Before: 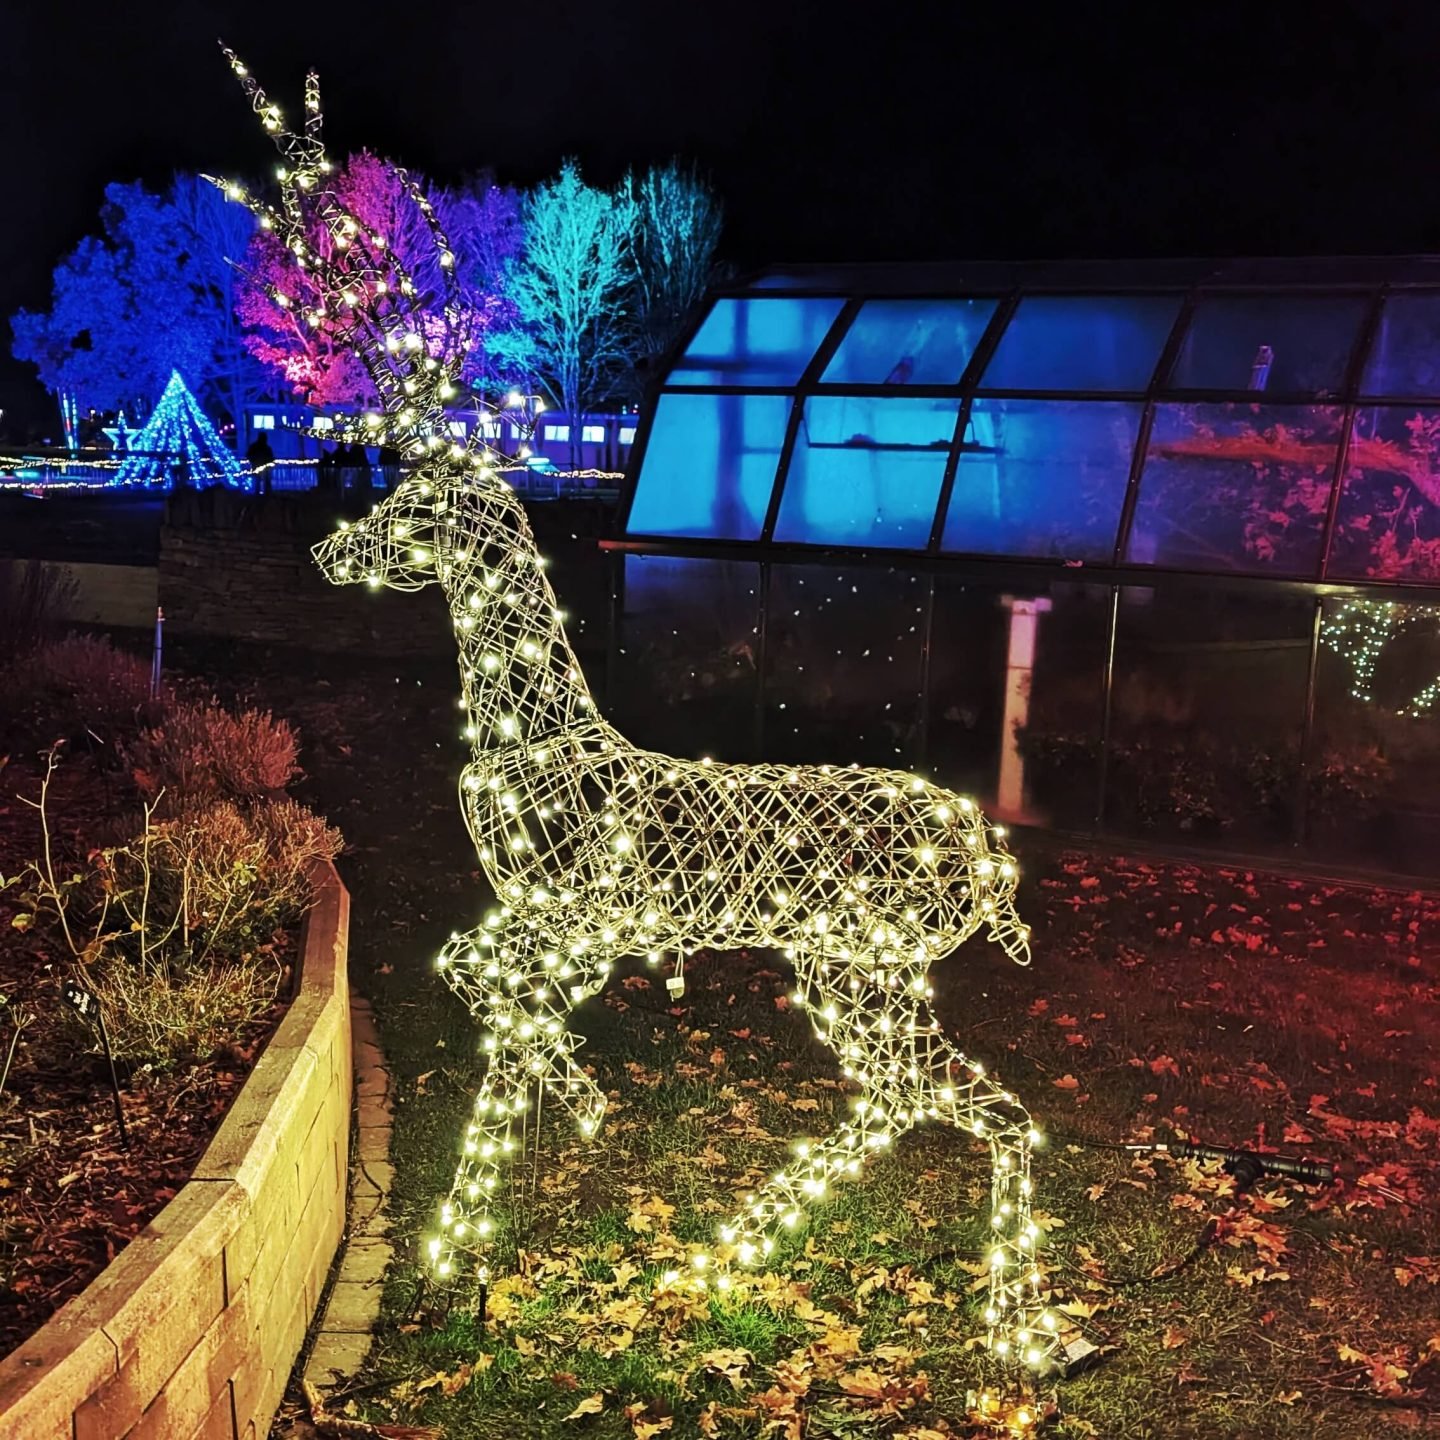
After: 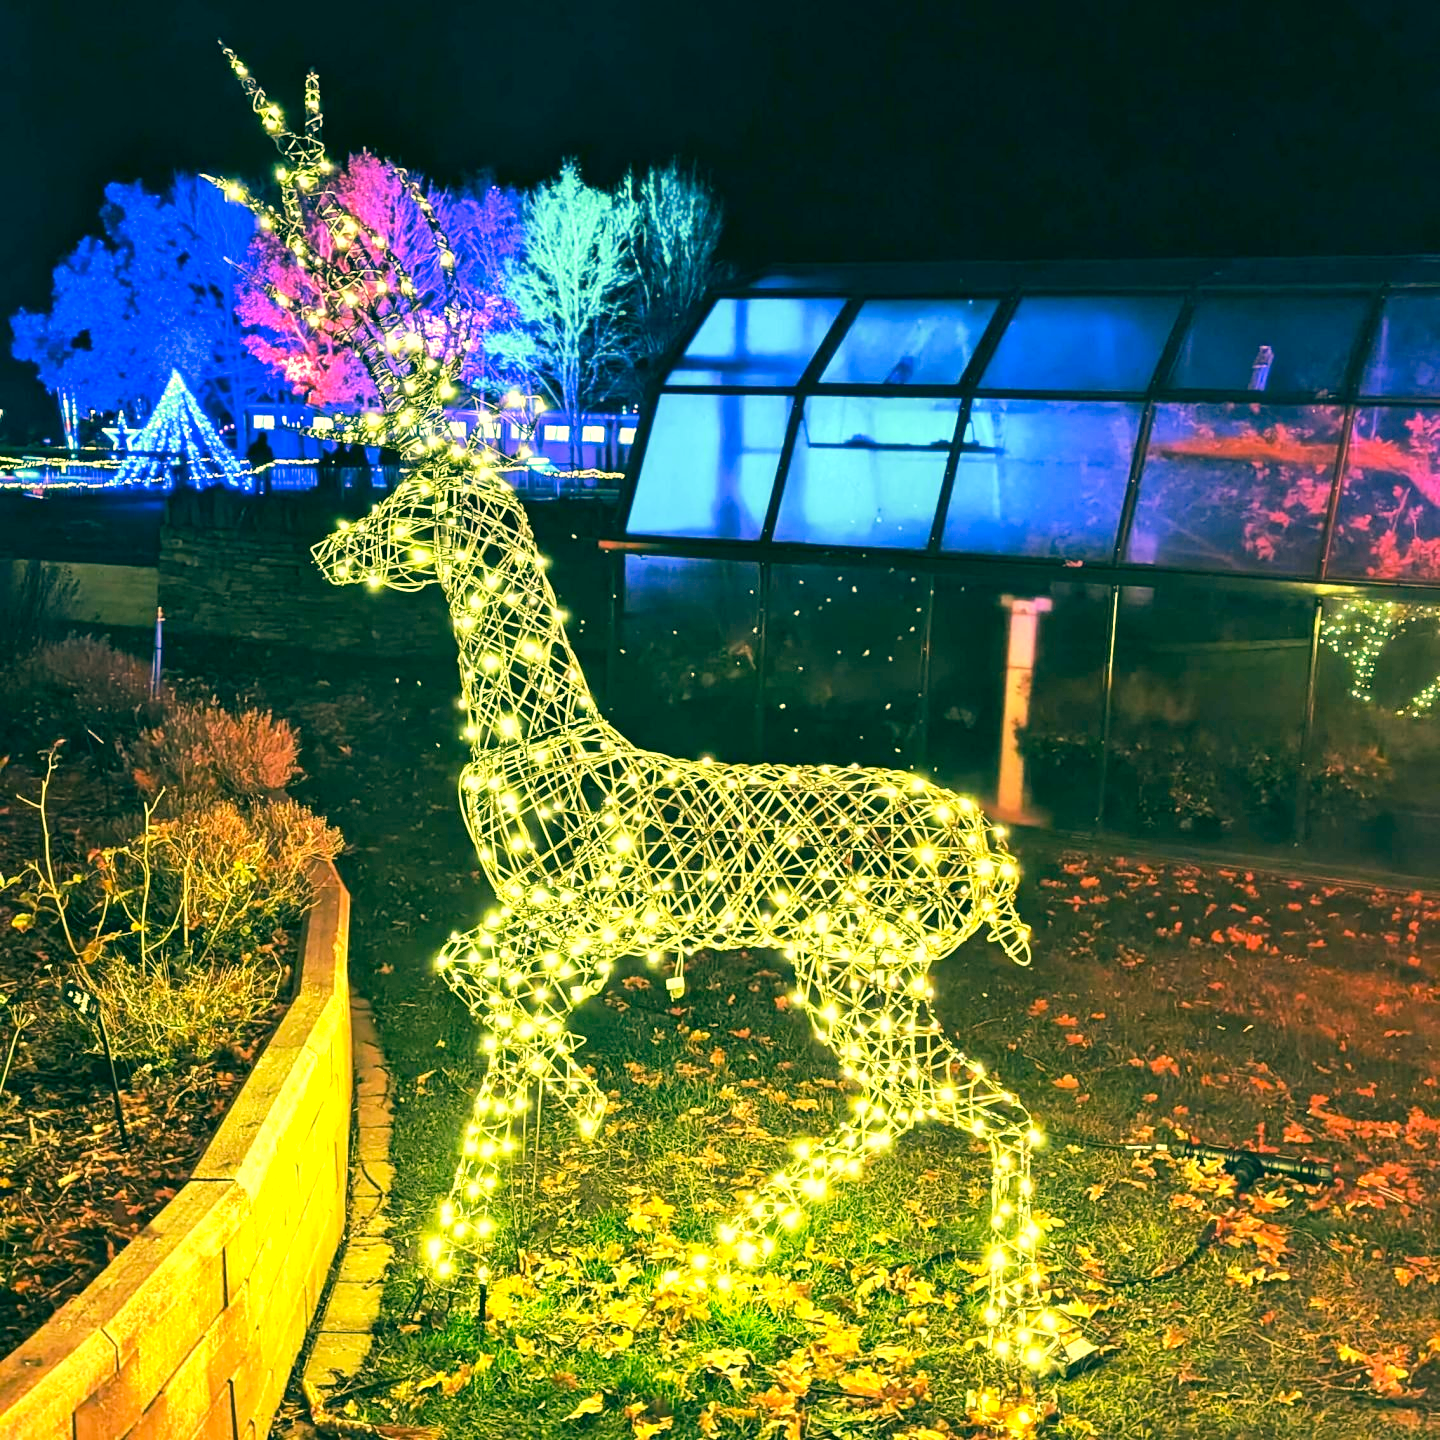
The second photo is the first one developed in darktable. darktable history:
exposure: black level correction 0, exposure 0.931 EV, compensate highlight preservation false
base curve: curves: ch0 [(0, 0) (0.158, 0.273) (0.879, 0.895) (1, 1)]
color correction: highlights a* 2.06, highlights b* 34.11, shadows a* -37.25, shadows b* -5.42
